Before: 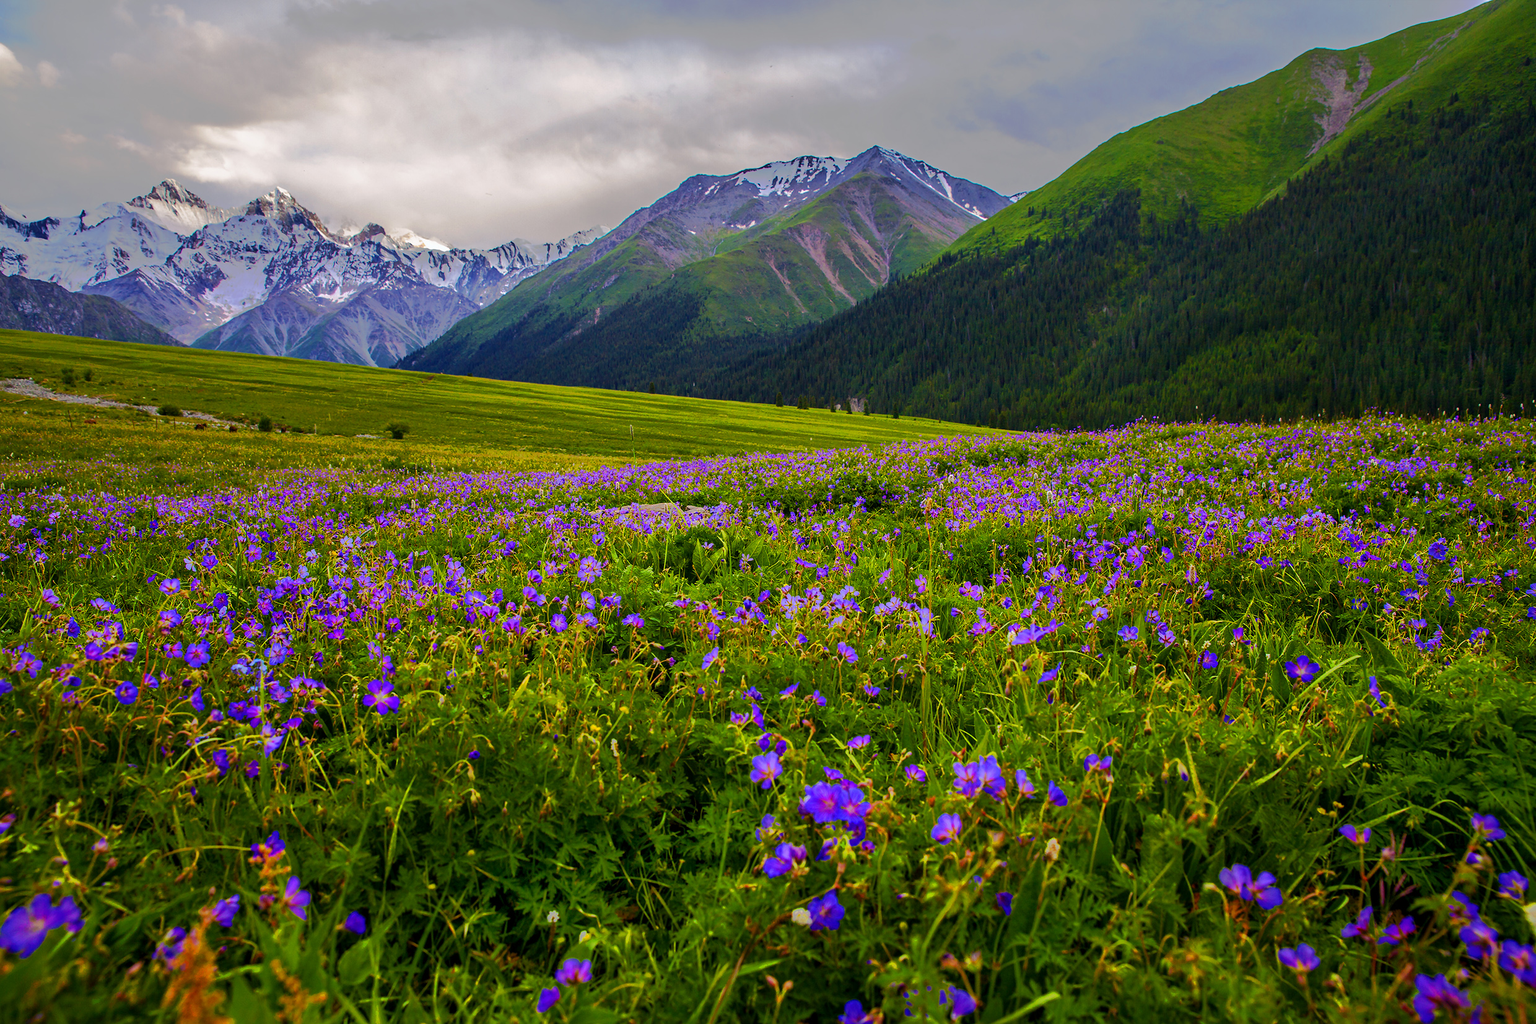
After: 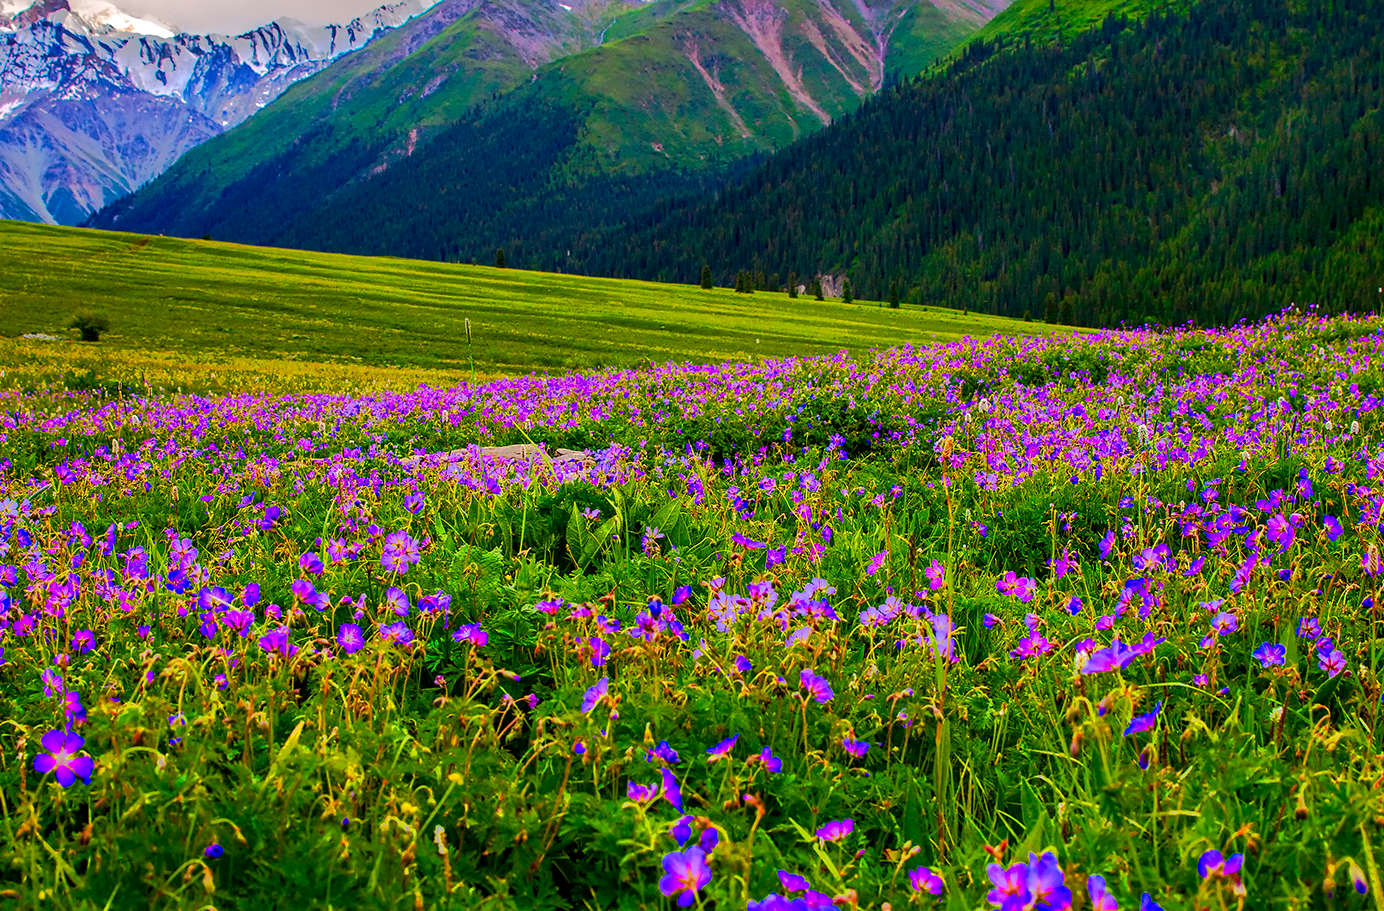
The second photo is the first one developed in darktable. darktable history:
crop and rotate: left 22.264%, top 22.306%, right 21.919%, bottom 22.6%
exposure: exposure 0.128 EV, compensate highlight preservation false
local contrast: highlights 102%, shadows 98%, detail 119%, midtone range 0.2
contrast equalizer: y [[0.5 ×4, 0.524, 0.59], [0.5 ×6], [0.5 ×6], [0, 0, 0, 0.01, 0.045, 0.012], [0, 0, 0, 0.044, 0.195, 0.131]]
color zones: curves: ch1 [(0.25, 0.5) (0.747, 0.71)]
